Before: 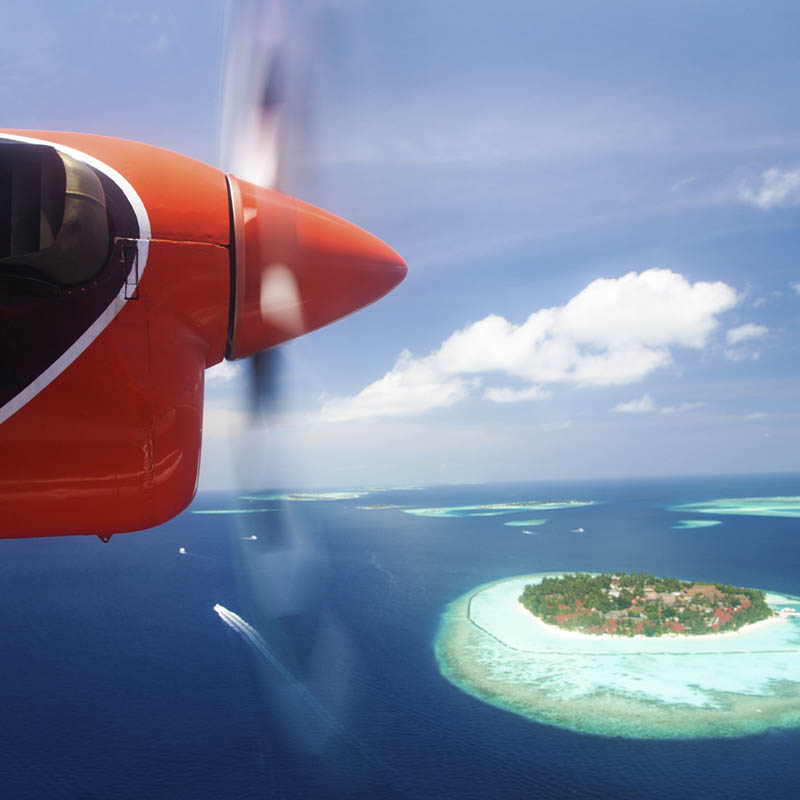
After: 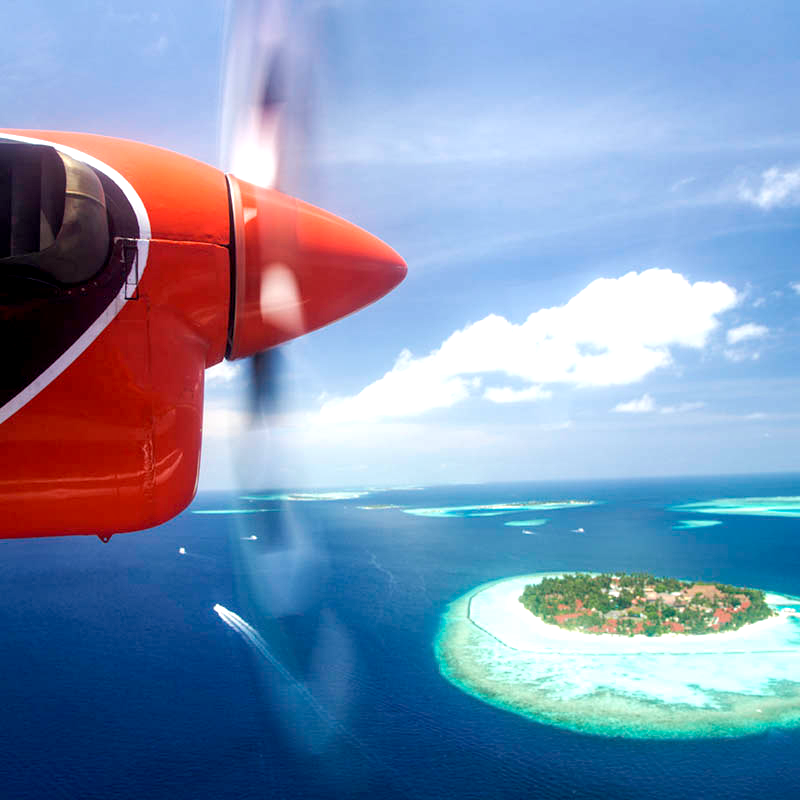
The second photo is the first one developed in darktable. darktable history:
local contrast: on, module defaults
exposure: black level correction 0.004, exposure 0.421 EV, compensate exposure bias true, compensate highlight preservation false
